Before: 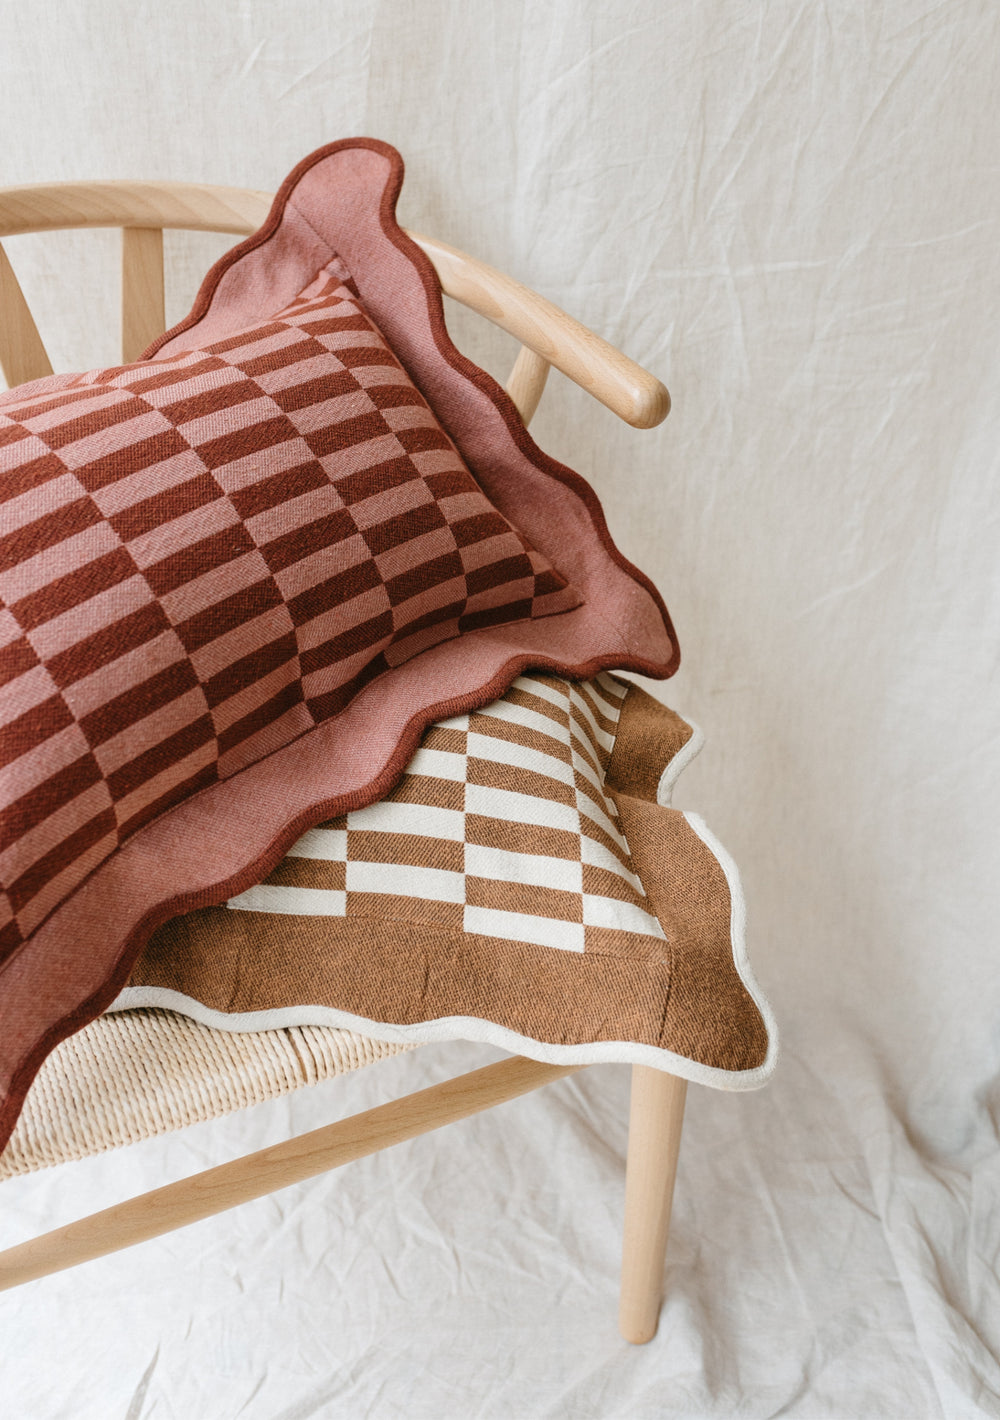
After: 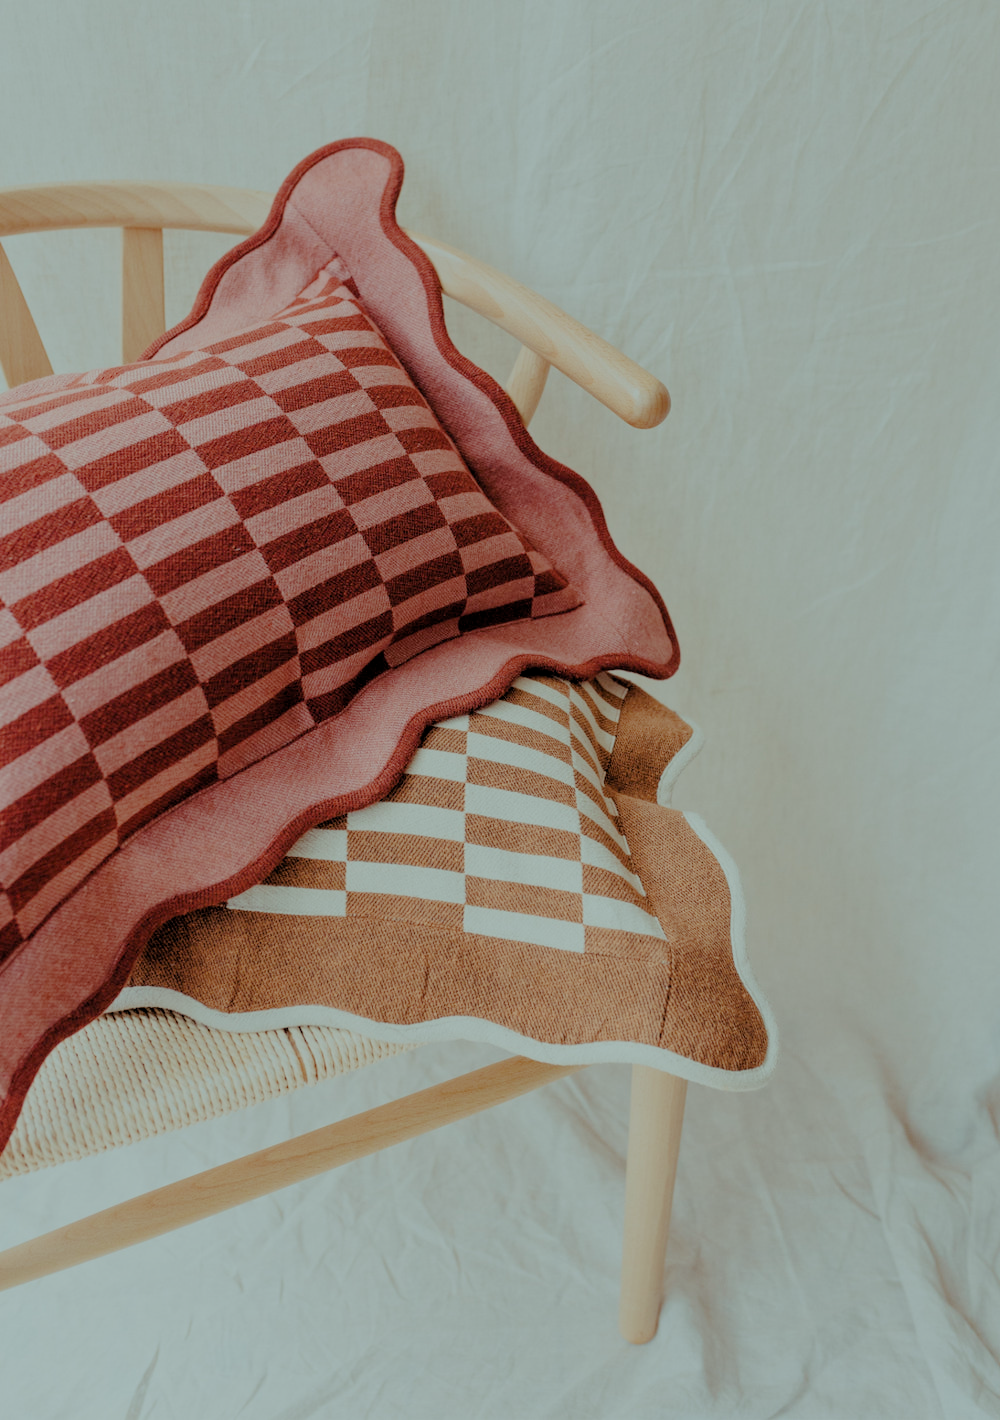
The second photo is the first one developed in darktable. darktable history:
color balance rgb: shadows lift › luminance 0.49%, shadows lift › chroma 6.83%, shadows lift › hue 300.29°, power › hue 208.98°, highlights gain › luminance 20.24%, highlights gain › chroma 2.73%, highlights gain › hue 173.85°, perceptual saturation grading › global saturation 18.05%
filmic rgb: black relative exposure -4.42 EV, white relative exposure 6.58 EV, hardness 1.85, contrast 0.5
local contrast: mode bilateral grid, contrast 10, coarseness 25, detail 110%, midtone range 0.2
tone equalizer: on, module defaults
